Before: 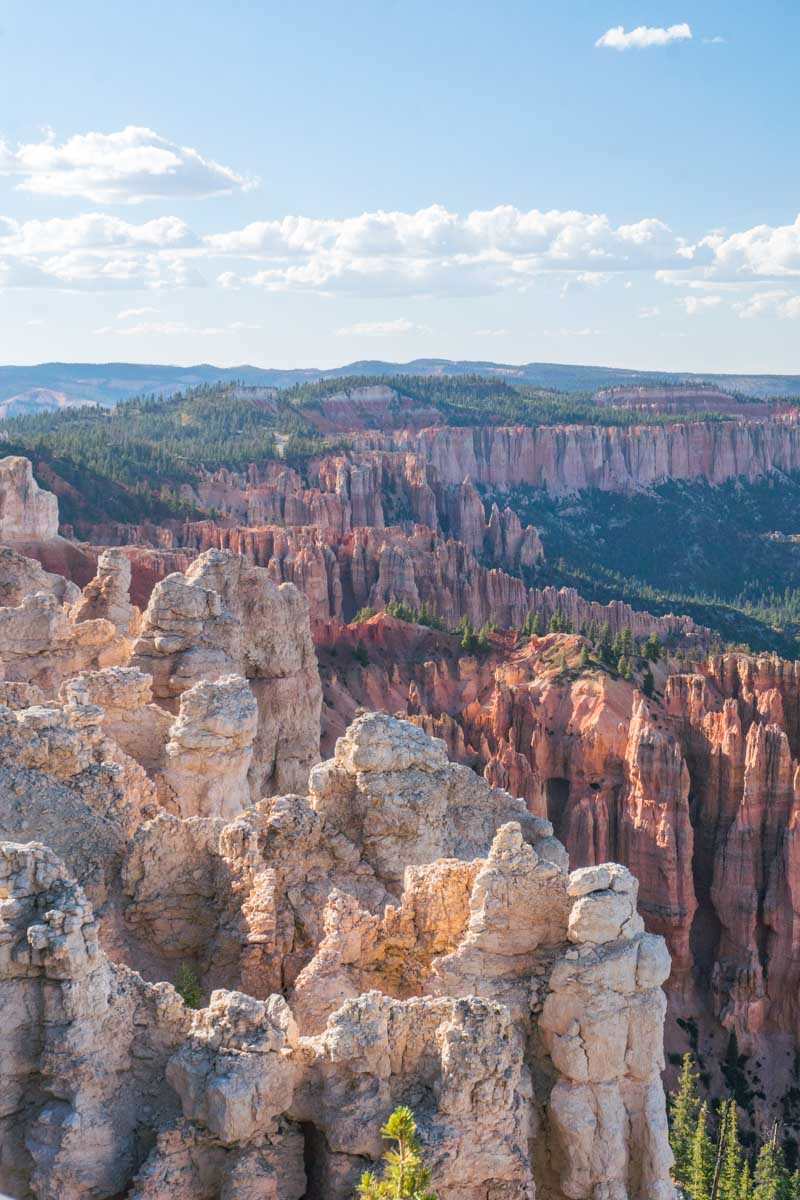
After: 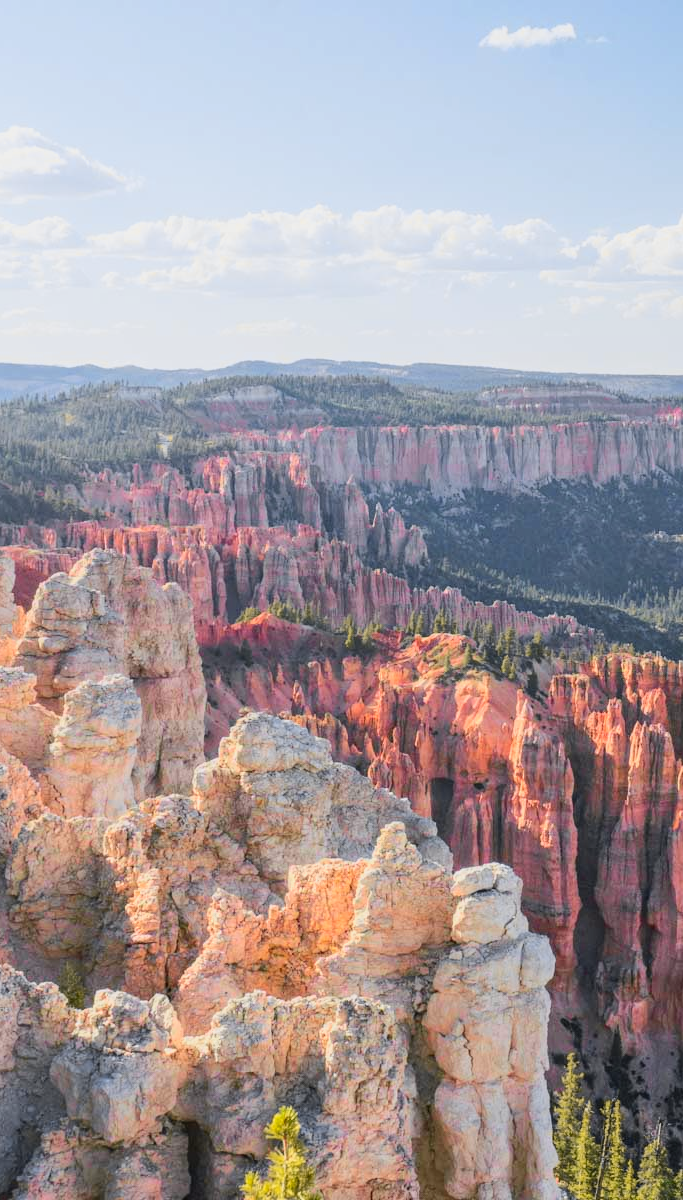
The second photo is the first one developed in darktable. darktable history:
tone curve: curves: ch0 [(0, 0.017) (0.239, 0.277) (0.508, 0.593) (0.826, 0.855) (1, 0.945)]; ch1 [(0, 0) (0.401, 0.42) (0.442, 0.47) (0.492, 0.498) (0.511, 0.504) (0.555, 0.586) (0.681, 0.739) (1, 1)]; ch2 [(0, 0) (0.411, 0.433) (0.5, 0.504) (0.545, 0.574) (1, 1)], color space Lab, independent channels, preserve colors none
crop and rotate: left 14.584%
